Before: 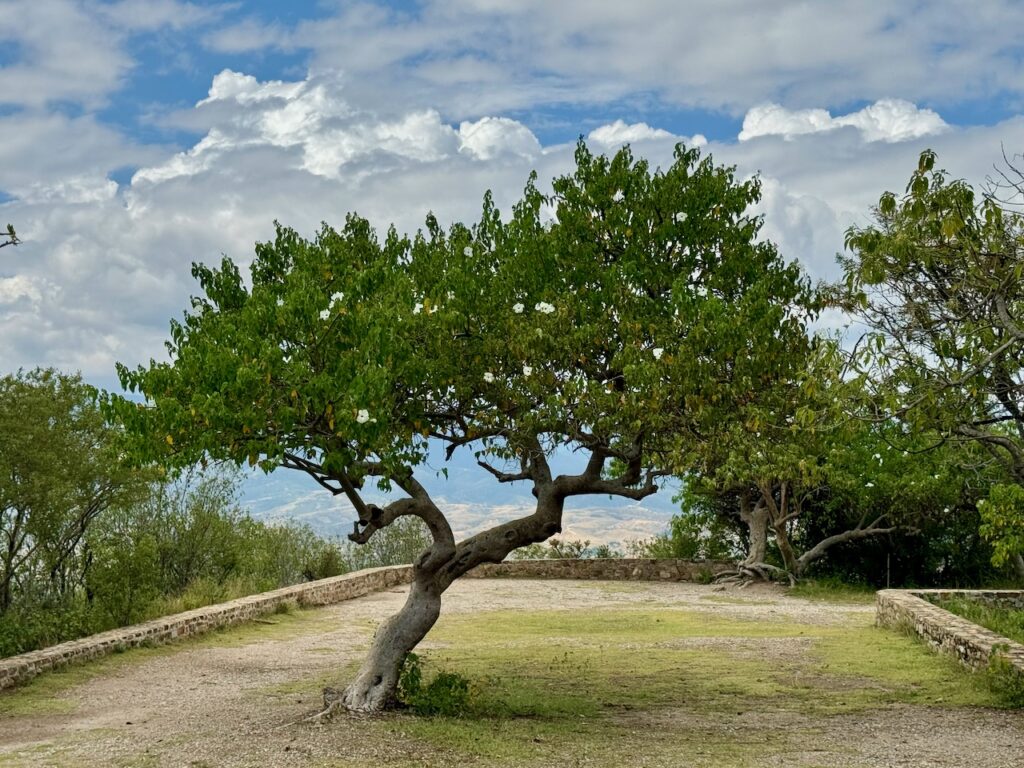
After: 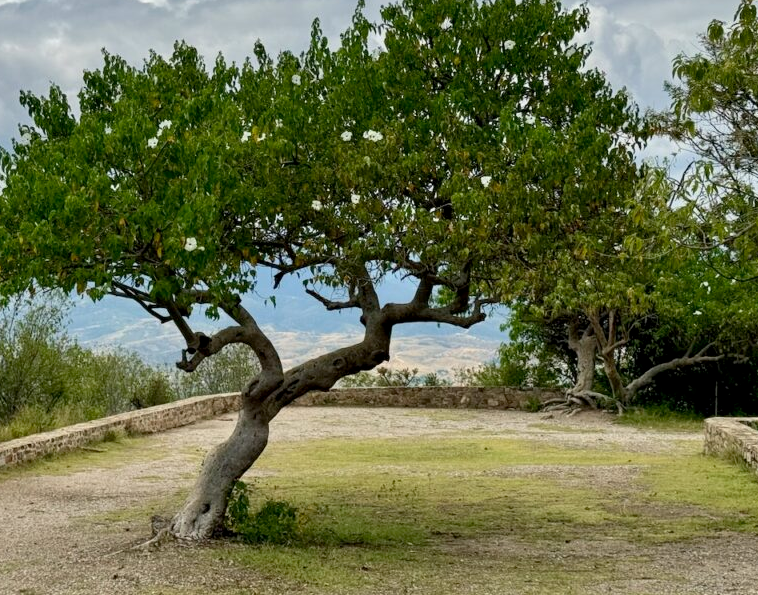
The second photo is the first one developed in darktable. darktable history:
crop: left 16.823%, top 22.436%, right 9.093%
